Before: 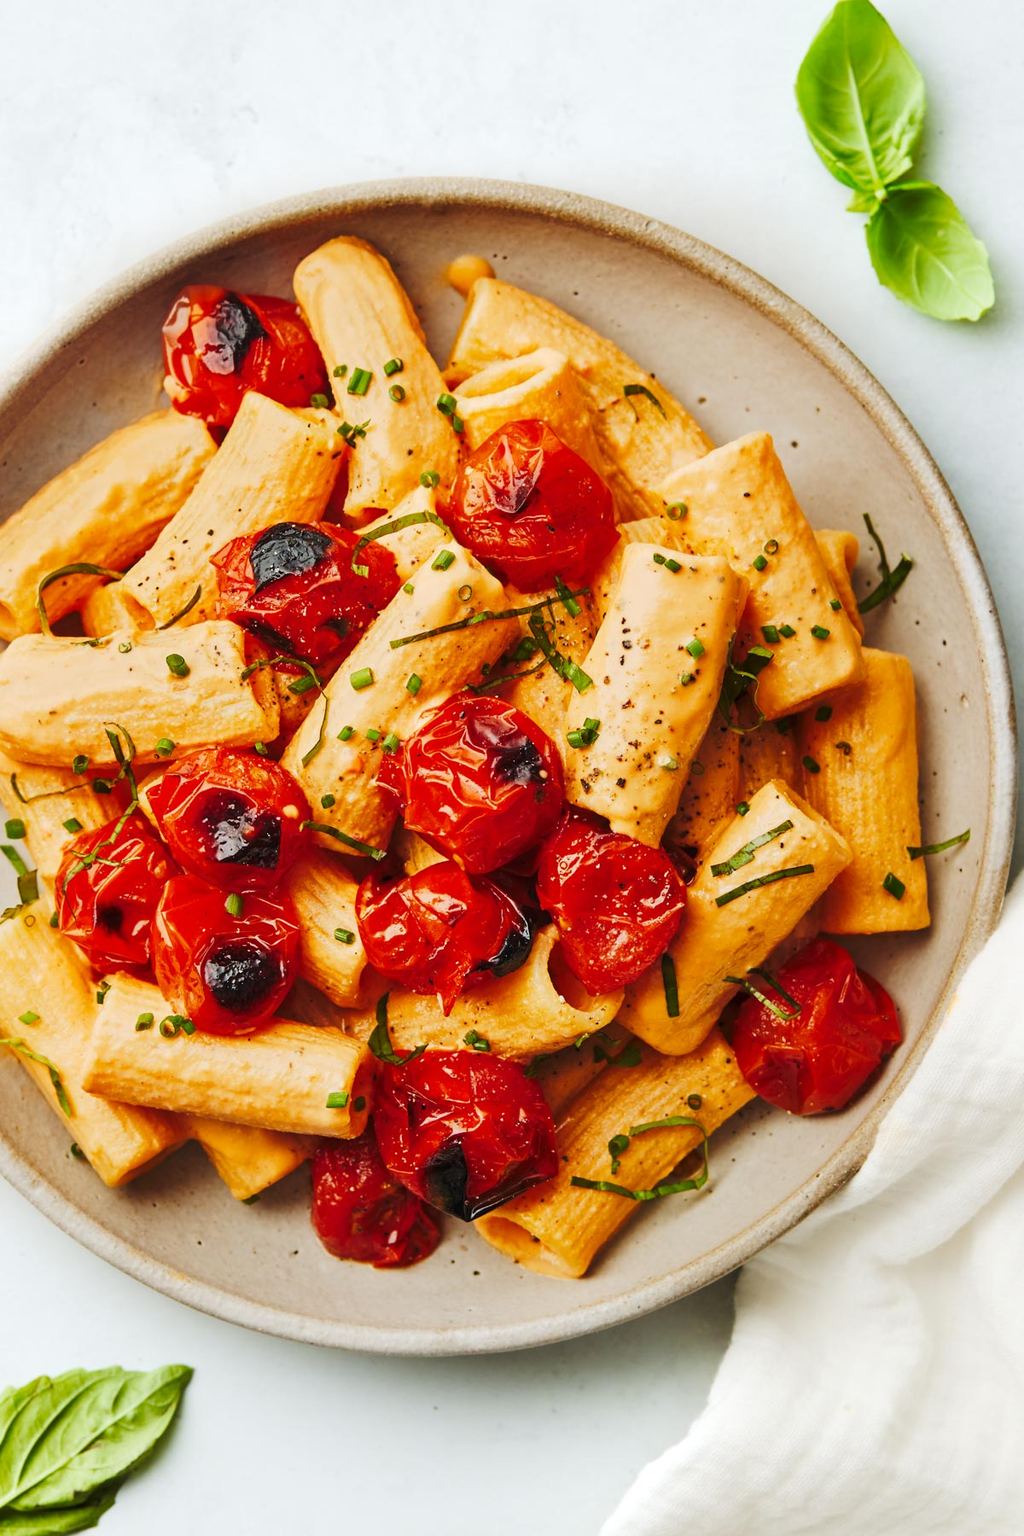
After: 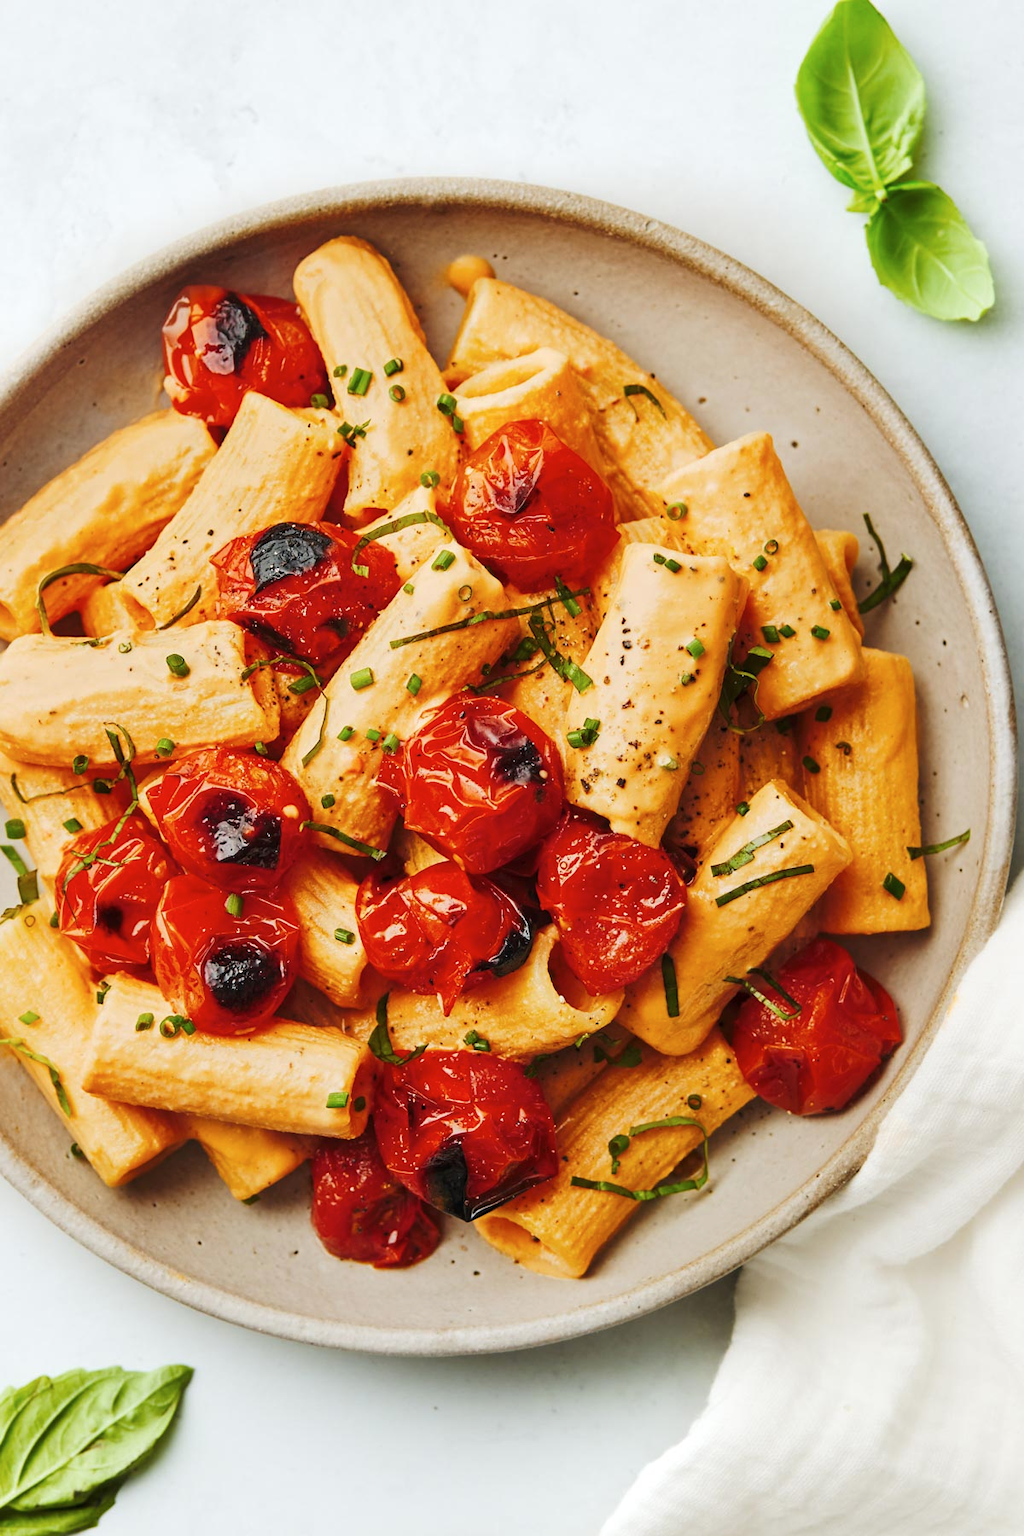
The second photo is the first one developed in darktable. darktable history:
contrast brightness saturation: contrast 0.014, saturation -0.054
